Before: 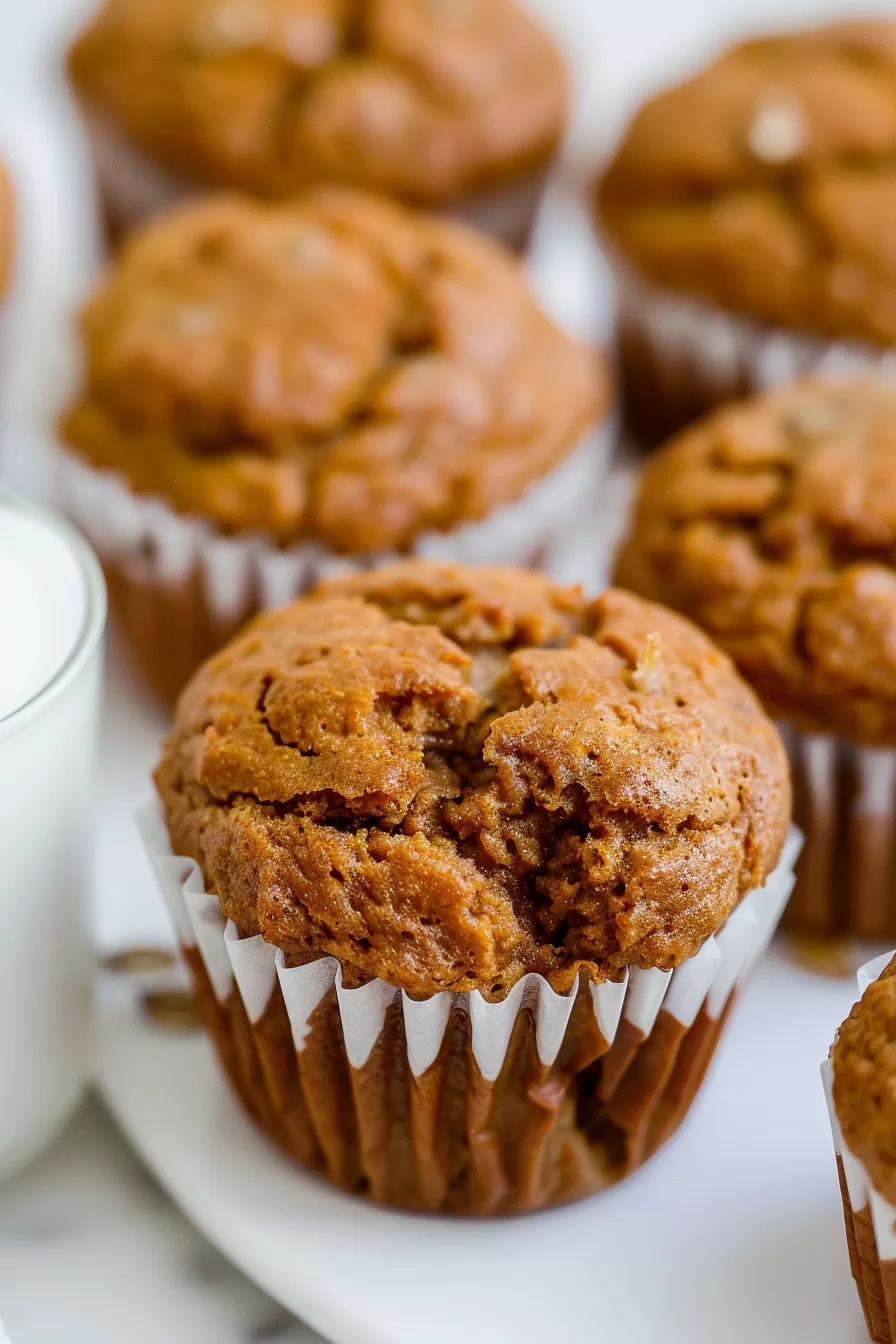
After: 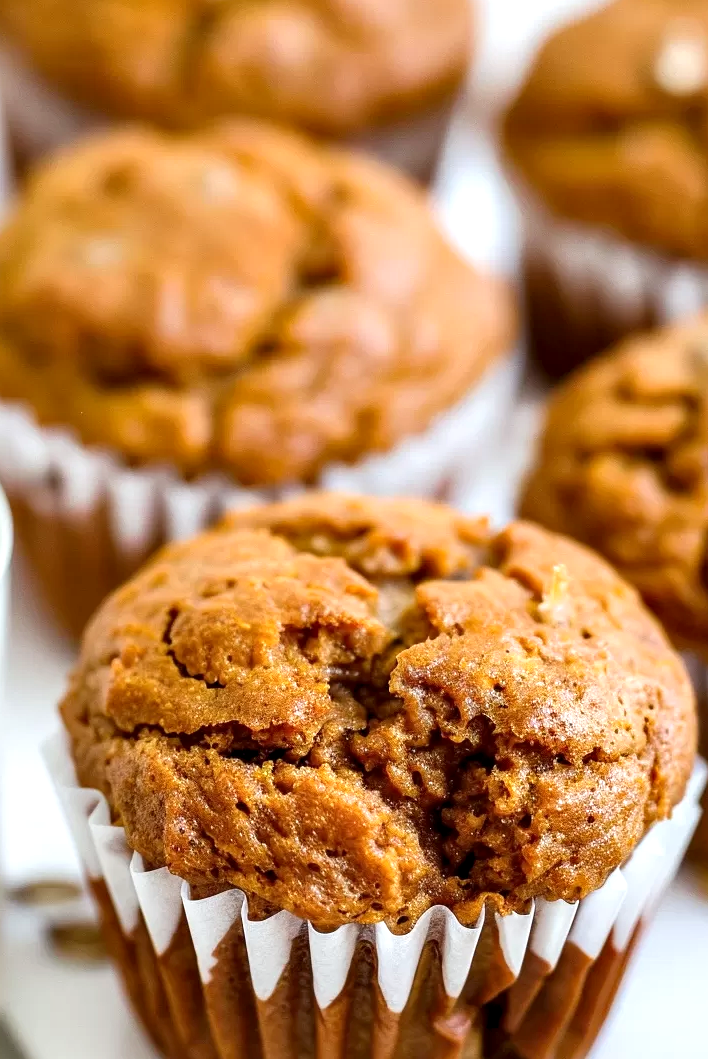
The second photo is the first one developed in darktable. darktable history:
exposure: black level correction 0, exposure 0.499 EV, compensate exposure bias true, compensate highlight preservation false
crop and rotate: left 10.524%, top 5.069%, right 10.374%, bottom 16.108%
contrast equalizer: octaves 7, y [[0.6 ×6], [0.55 ×6], [0 ×6], [0 ×6], [0 ×6]], mix 0.301
